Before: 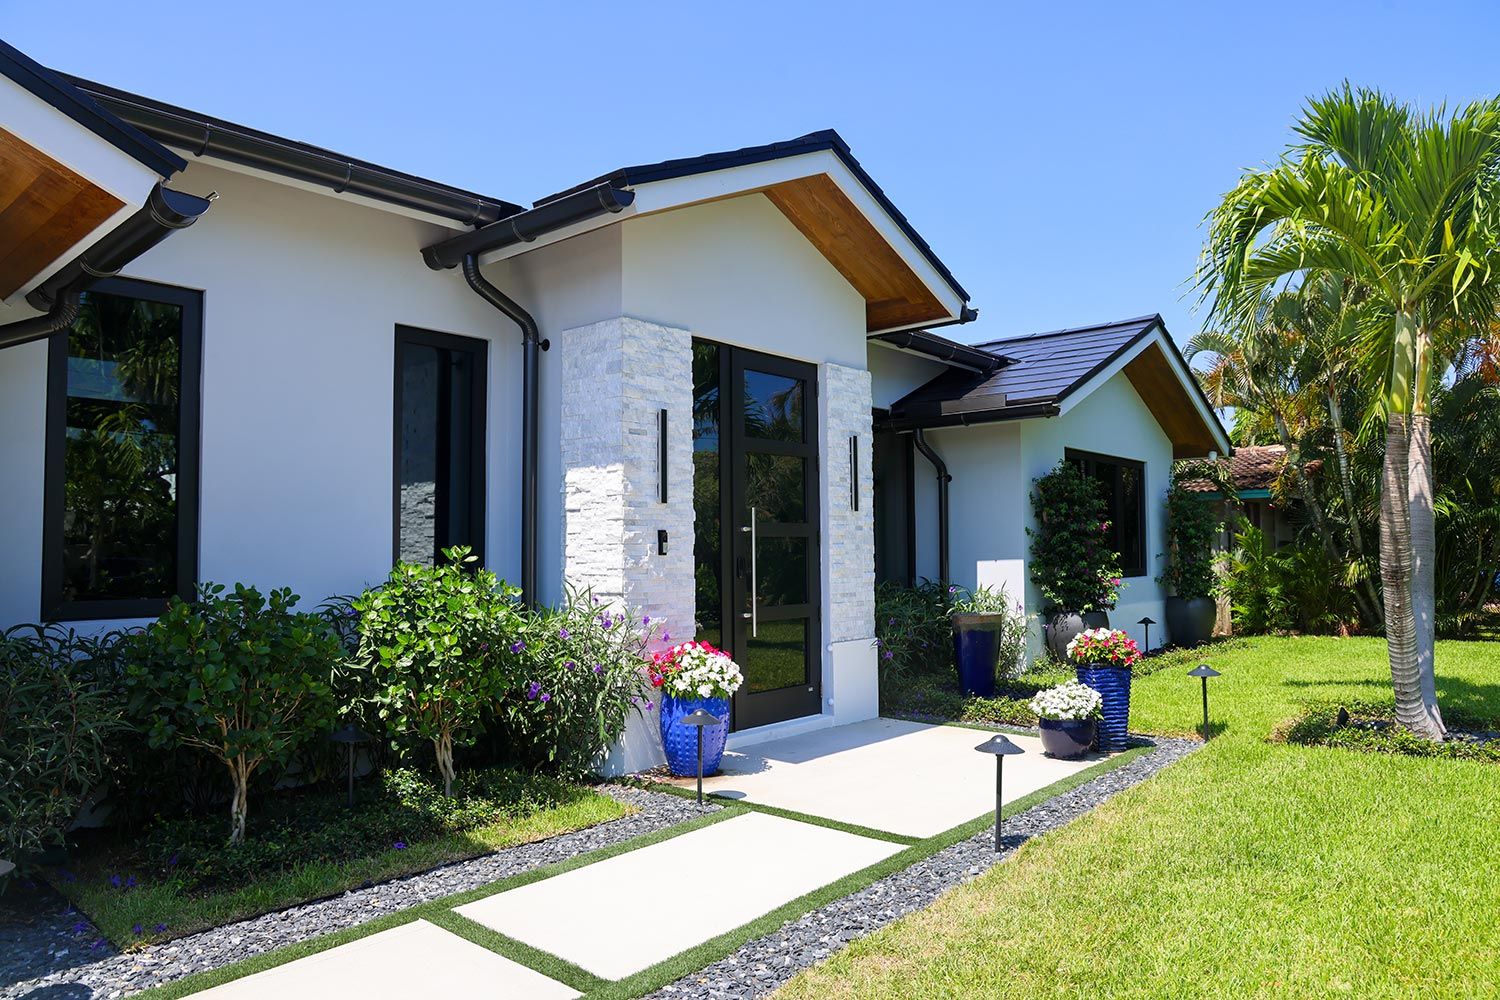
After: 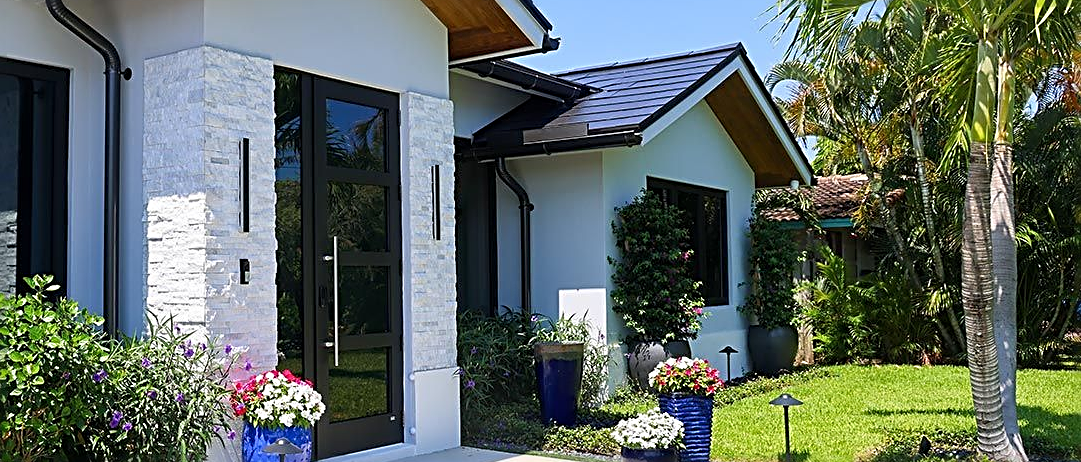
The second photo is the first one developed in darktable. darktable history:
sharpen: radius 2.585, amount 0.697
crop and rotate: left 27.872%, top 27.167%, bottom 26.543%
